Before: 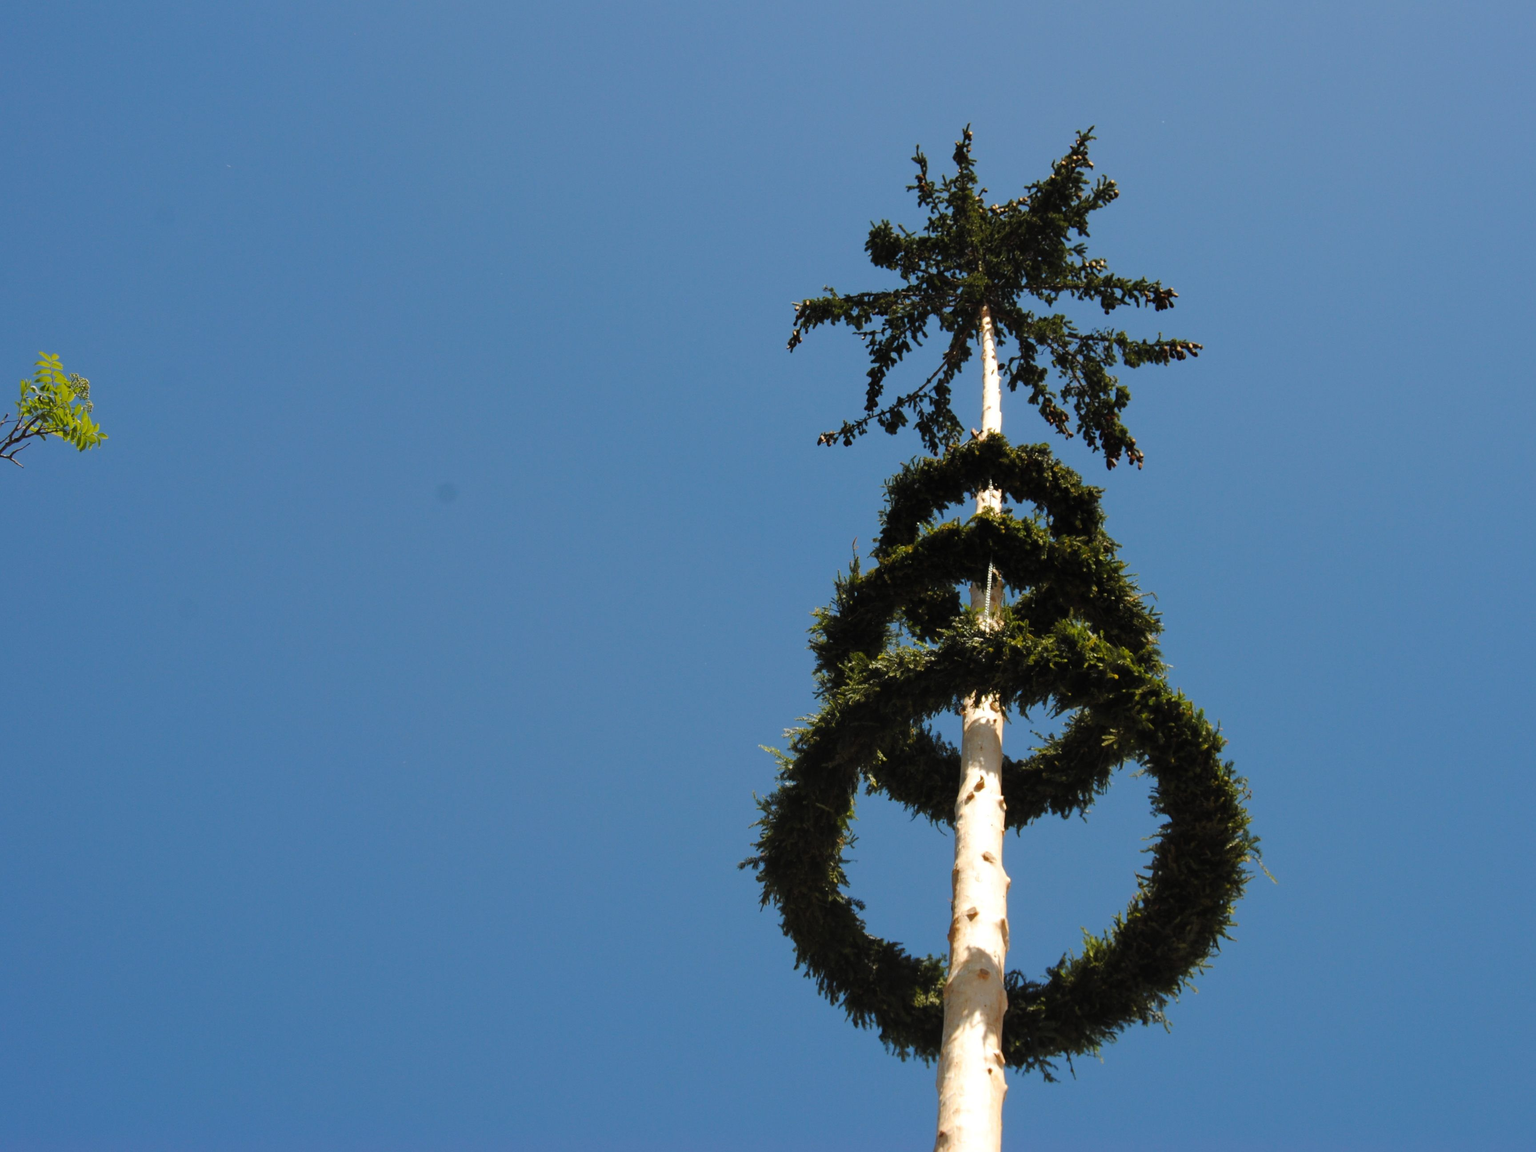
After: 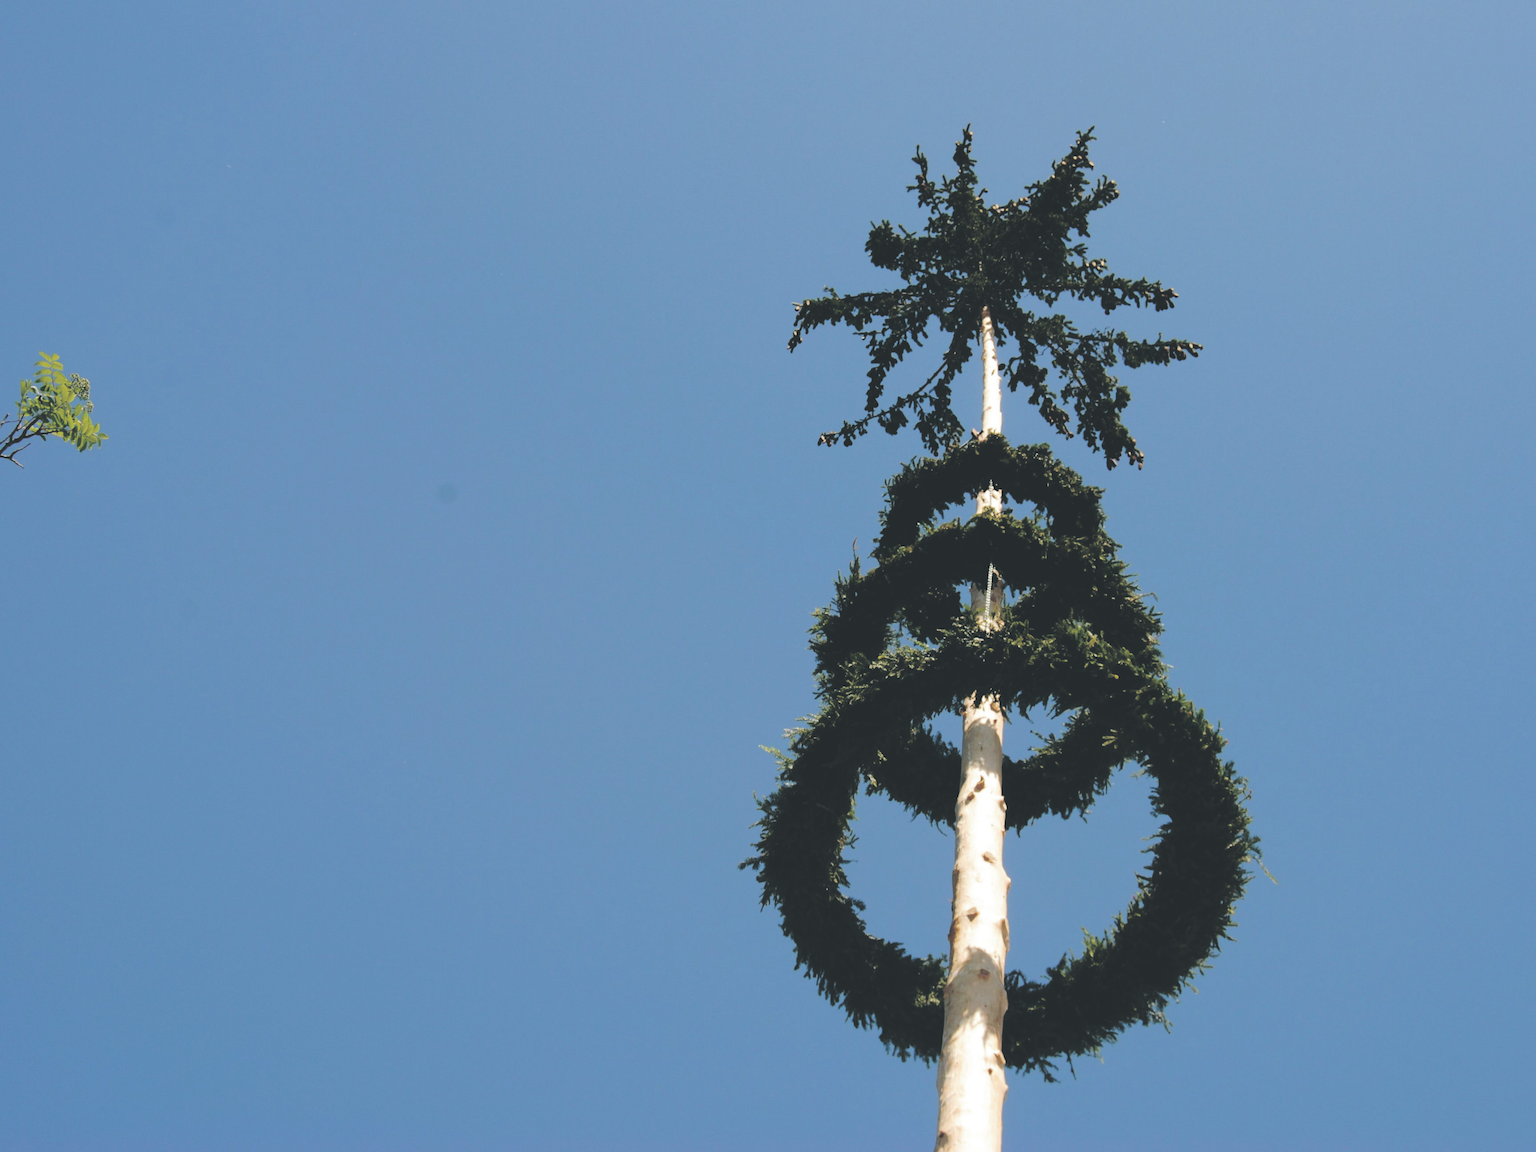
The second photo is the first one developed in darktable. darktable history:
split-toning: shadows › hue 201.6°, shadows › saturation 0.16, highlights › hue 50.4°, highlights › saturation 0.2, balance -49.9
tone curve: curves: ch0 [(0, 0) (0.003, 0.177) (0.011, 0.177) (0.025, 0.176) (0.044, 0.178) (0.069, 0.186) (0.1, 0.194) (0.136, 0.203) (0.177, 0.223) (0.224, 0.255) (0.277, 0.305) (0.335, 0.383) (0.399, 0.467) (0.468, 0.546) (0.543, 0.616) (0.623, 0.694) (0.709, 0.764) (0.801, 0.834) (0.898, 0.901) (1, 1)], preserve colors none
